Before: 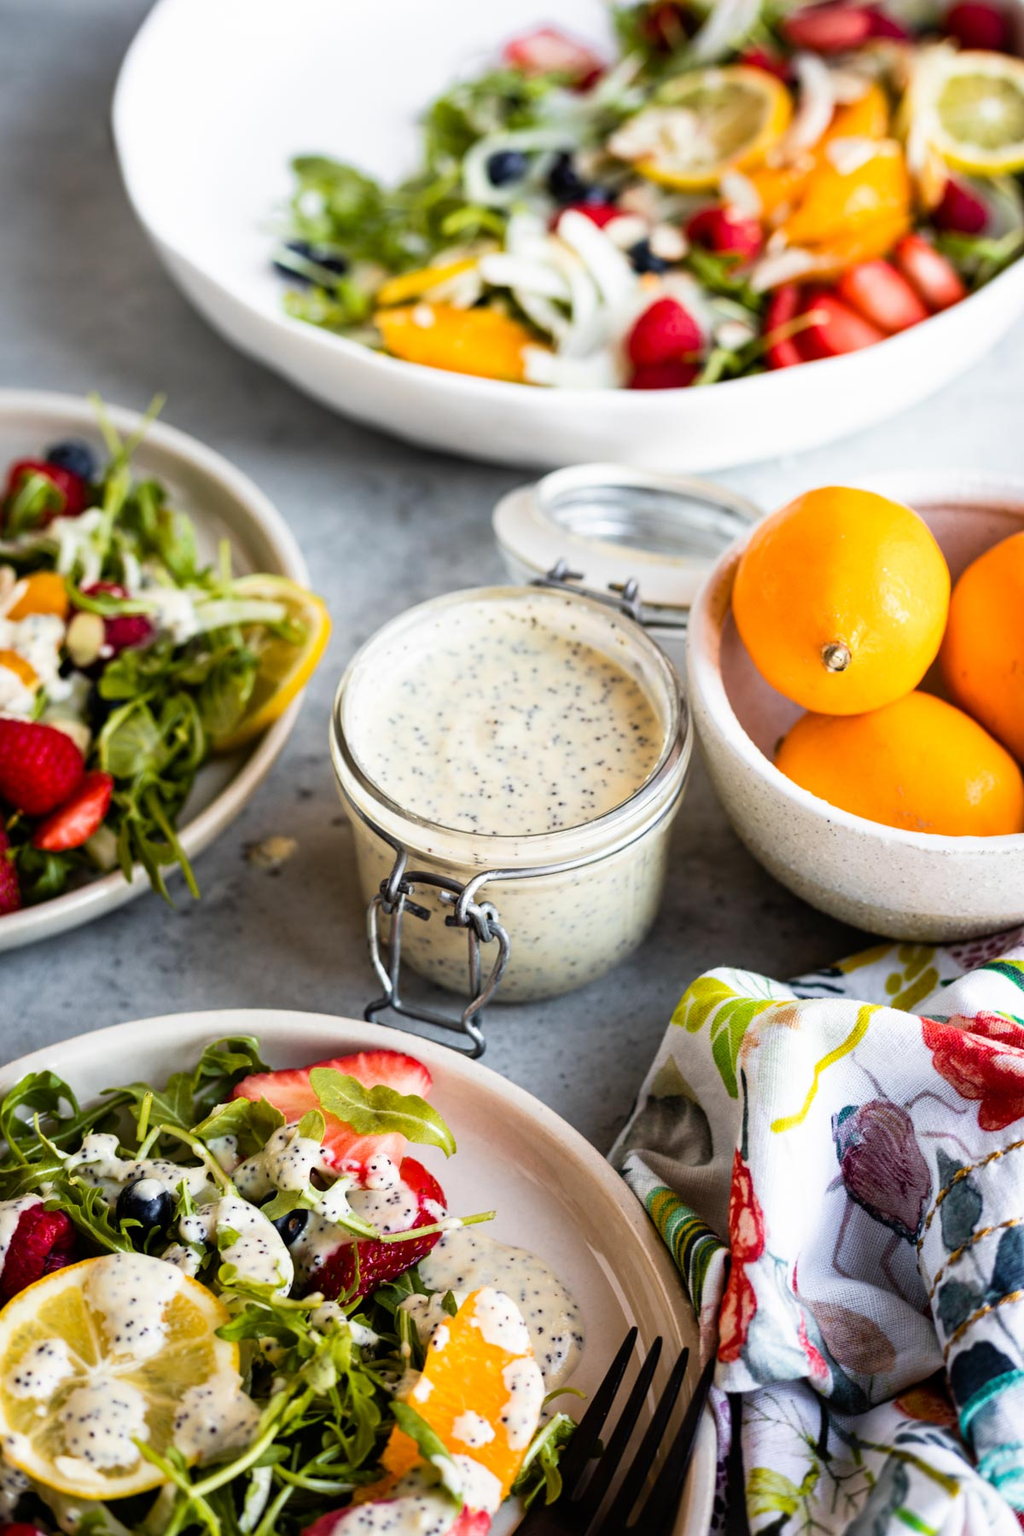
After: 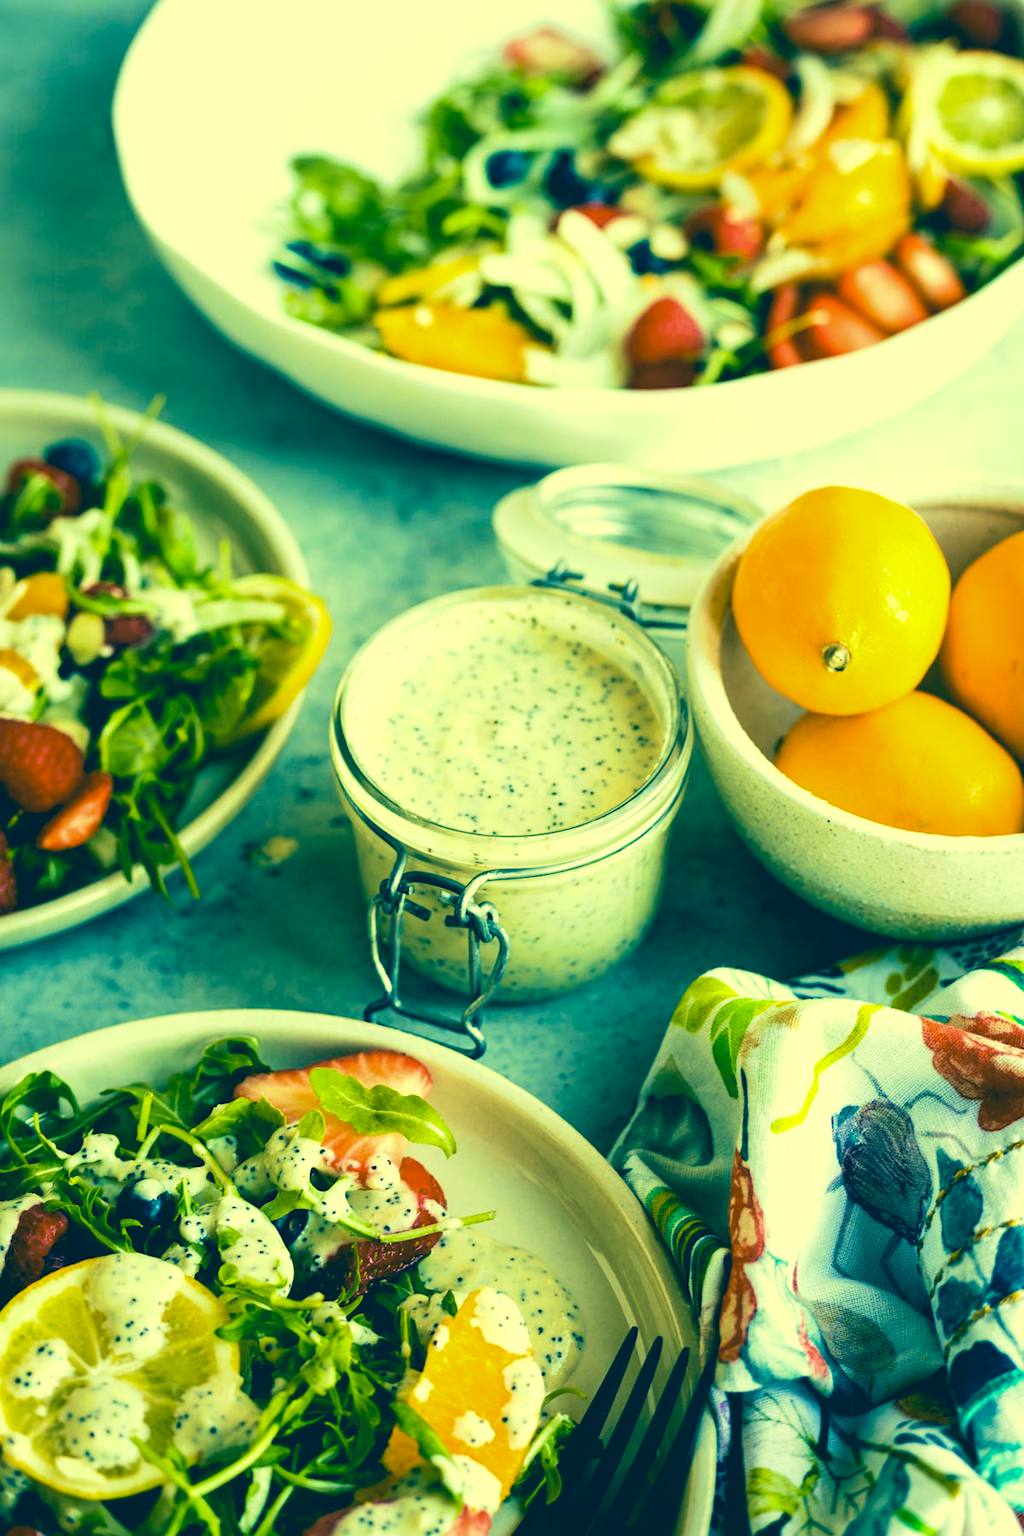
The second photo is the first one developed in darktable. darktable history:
tone equalizer: -8 EV -0.417 EV, -7 EV -0.389 EV, -6 EV -0.333 EV, -5 EV -0.222 EV, -3 EV 0.222 EV, -2 EV 0.333 EV, -1 EV 0.389 EV, +0 EV 0.417 EV, edges refinement/feathering 500, mask exposure compensation -1.57 EV, preserve details no
contrast brightness saturation: contrast -0.11
color correction: highlights a* -15.58, highlights b* 40, shadows a* -40, shadows b* -26.18
velvia: strength 45%
